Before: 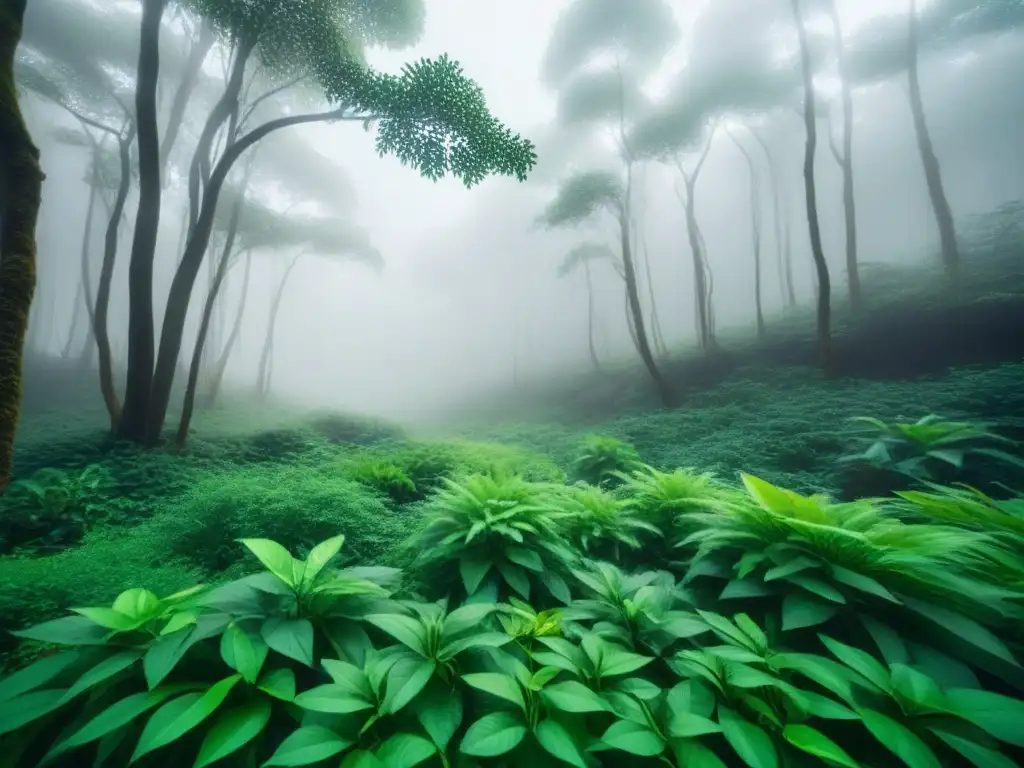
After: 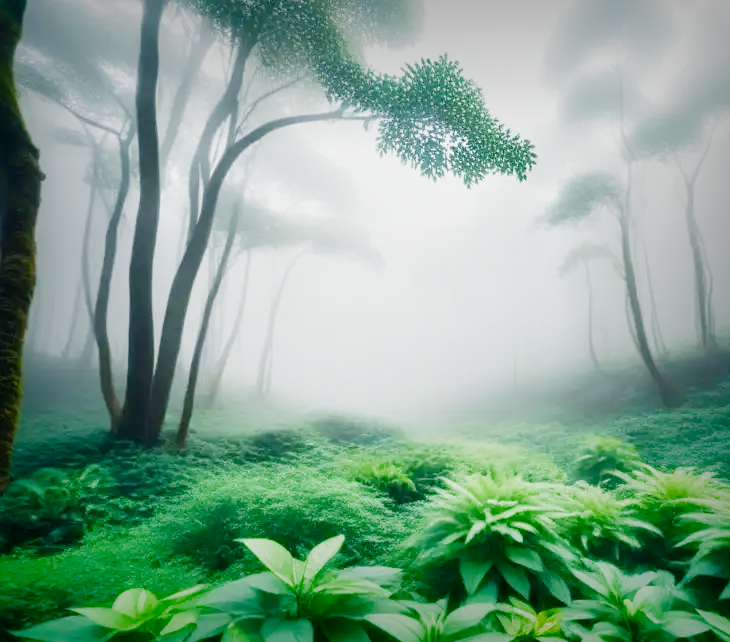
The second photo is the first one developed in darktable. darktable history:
crop: right 28.665%, bottom 16.277%
contrast equalizer: y [[0.5, 0.504, 0.515, 0.527, 0.535, 0.534], [0.5 ×6], [0.491, 0.387, 0.179, 0.068, 0.068, 0.068], [0 ×5, 0.023], [0 ×6]]
vignetting: fall-off start 53.41%, saturation 0.376, center (-0.011, 0), automatic ratio true, width/height ratio 1.316, shape 0.217
exposure: black level correction 0, exposure 1 EV, compensate highlight preservation false
filmic rgb: black relative exposure -7.65 EV, white relative exposure 4.56 EV, threshold 2.97 EV, hardness 3.61, contrast 1.049, preserve chrominance no, color science v5 (2021), enable highlight reconstruction true
